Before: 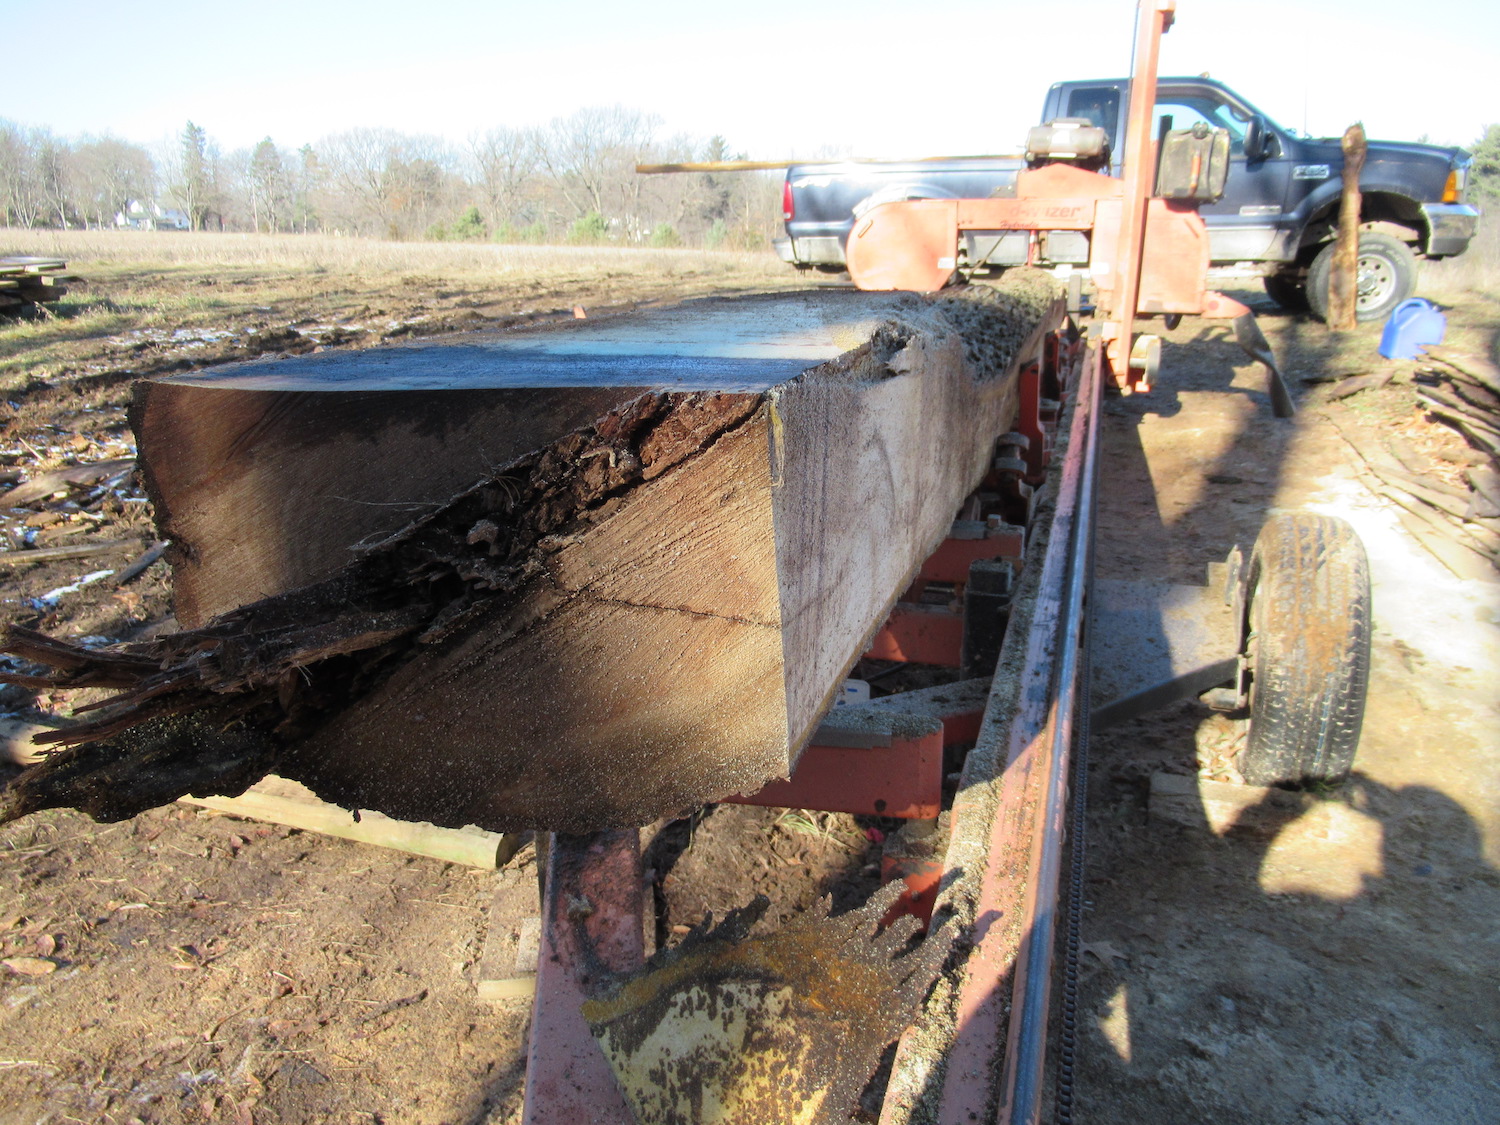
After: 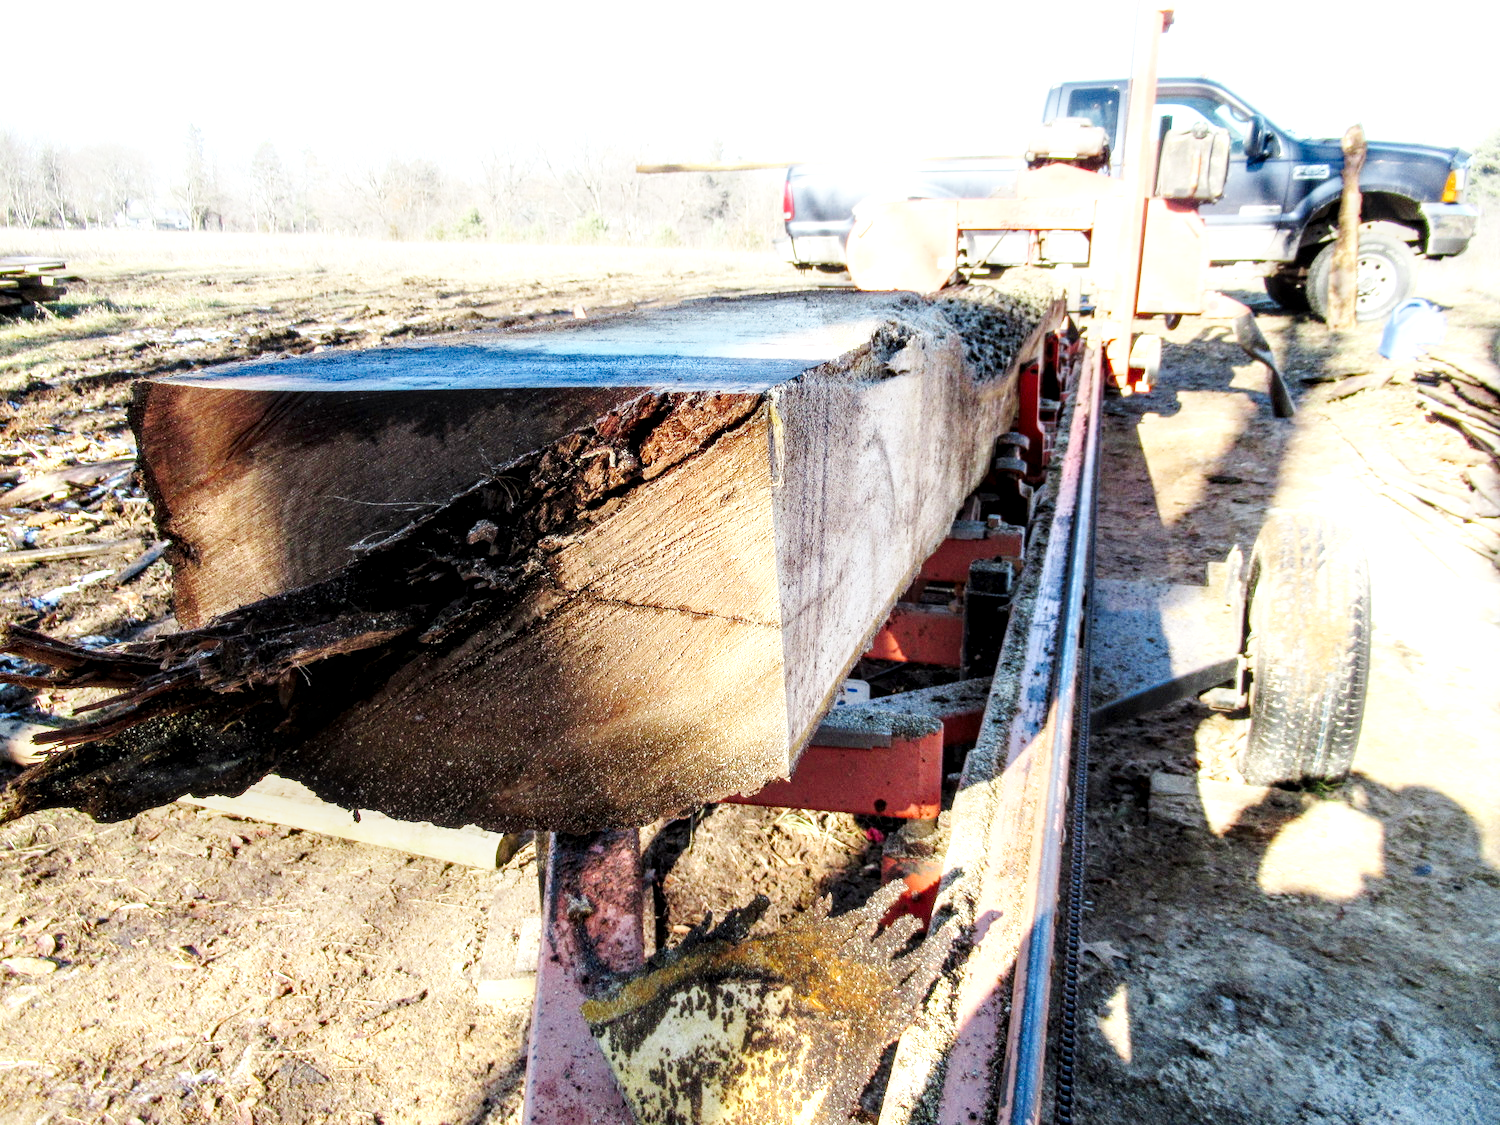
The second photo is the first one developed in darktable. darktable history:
exposure: black level correction 0.002, compensate highlight preservation false
local contrast: detail 150%
base curve: curves: ch0 [(0, 0.003) (0.001, 0.002) (0.006, 0.004) (0.02, 0.022) (0.048, 0.086) (0.094, 0.234) (0.162, 0.431) (0.258, 0.629) (0.385, 0.8) (0.548, 0.918) (0.751, 0.988) (1, 1)], preserve colors none
